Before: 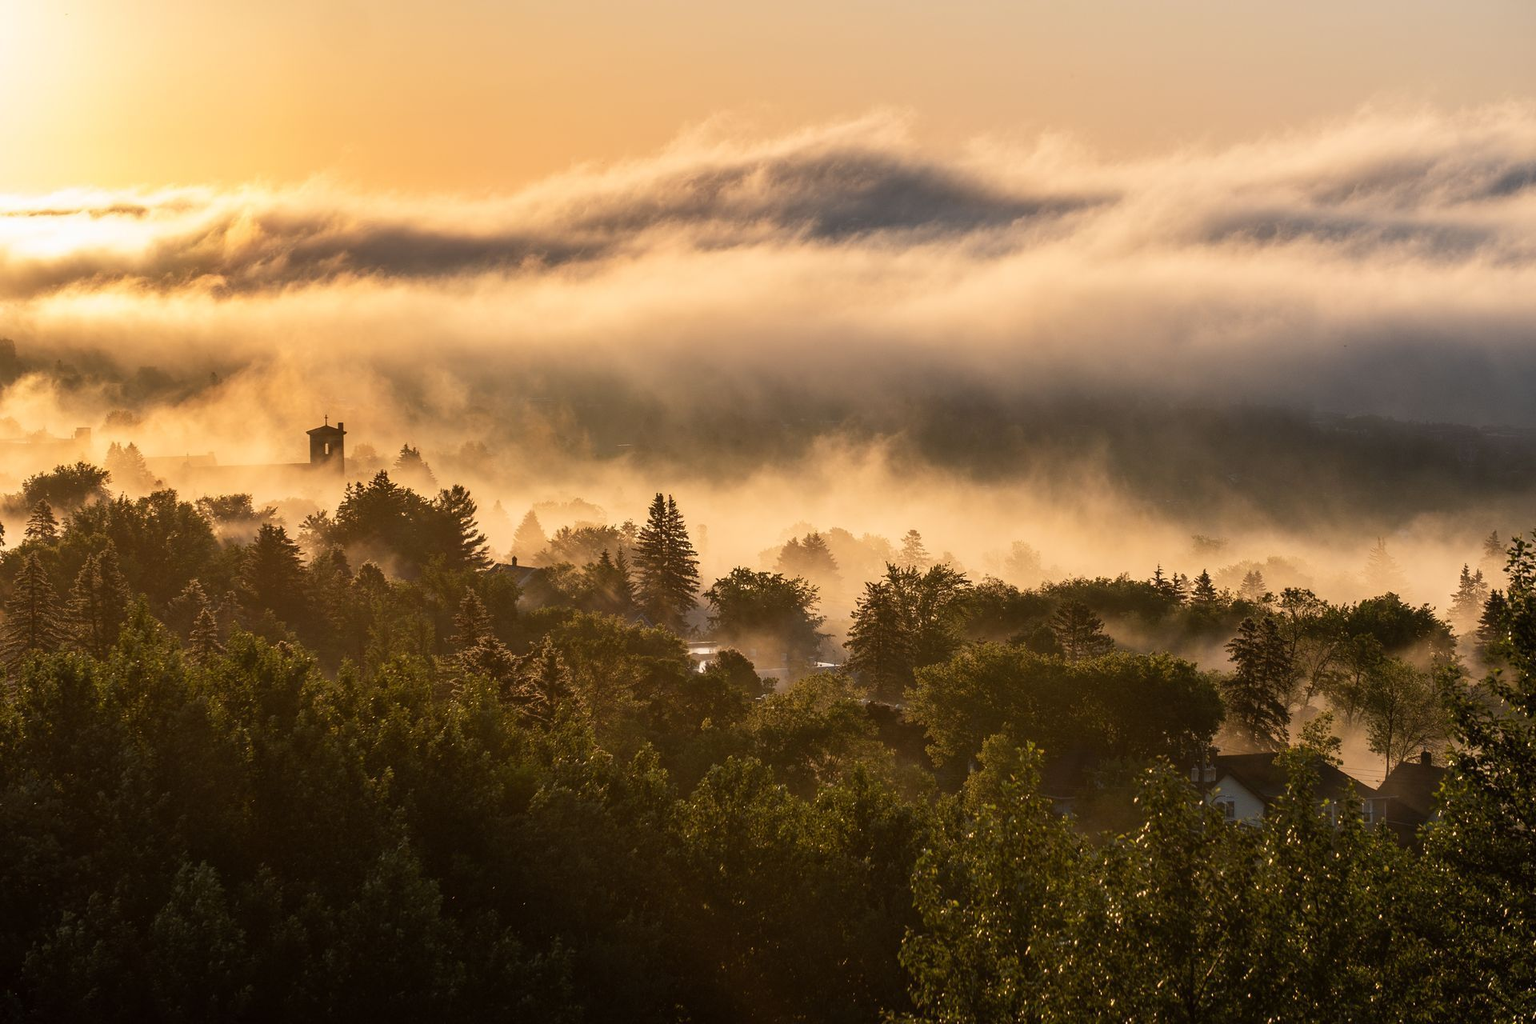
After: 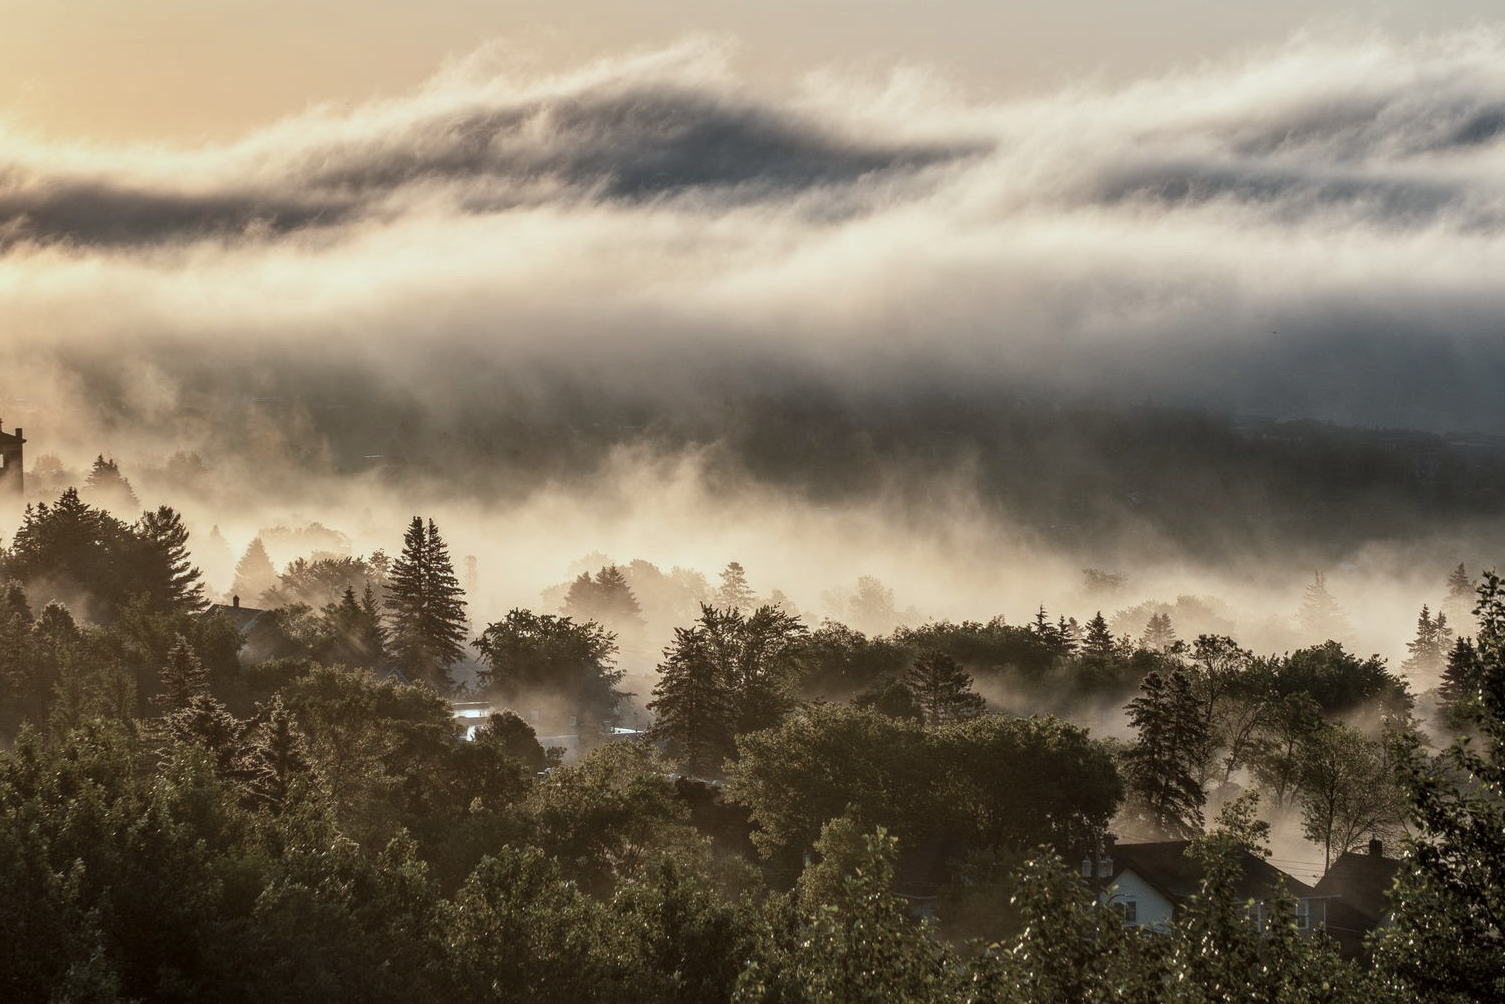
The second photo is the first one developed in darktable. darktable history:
local contrast: on, module defaults
crop and rotate: left 21.226%, top 7.879%, right 0.375%, bottom 13.609%
color correction: highlights a* -12.23, highlights b* -17.38, saturation 0.7
